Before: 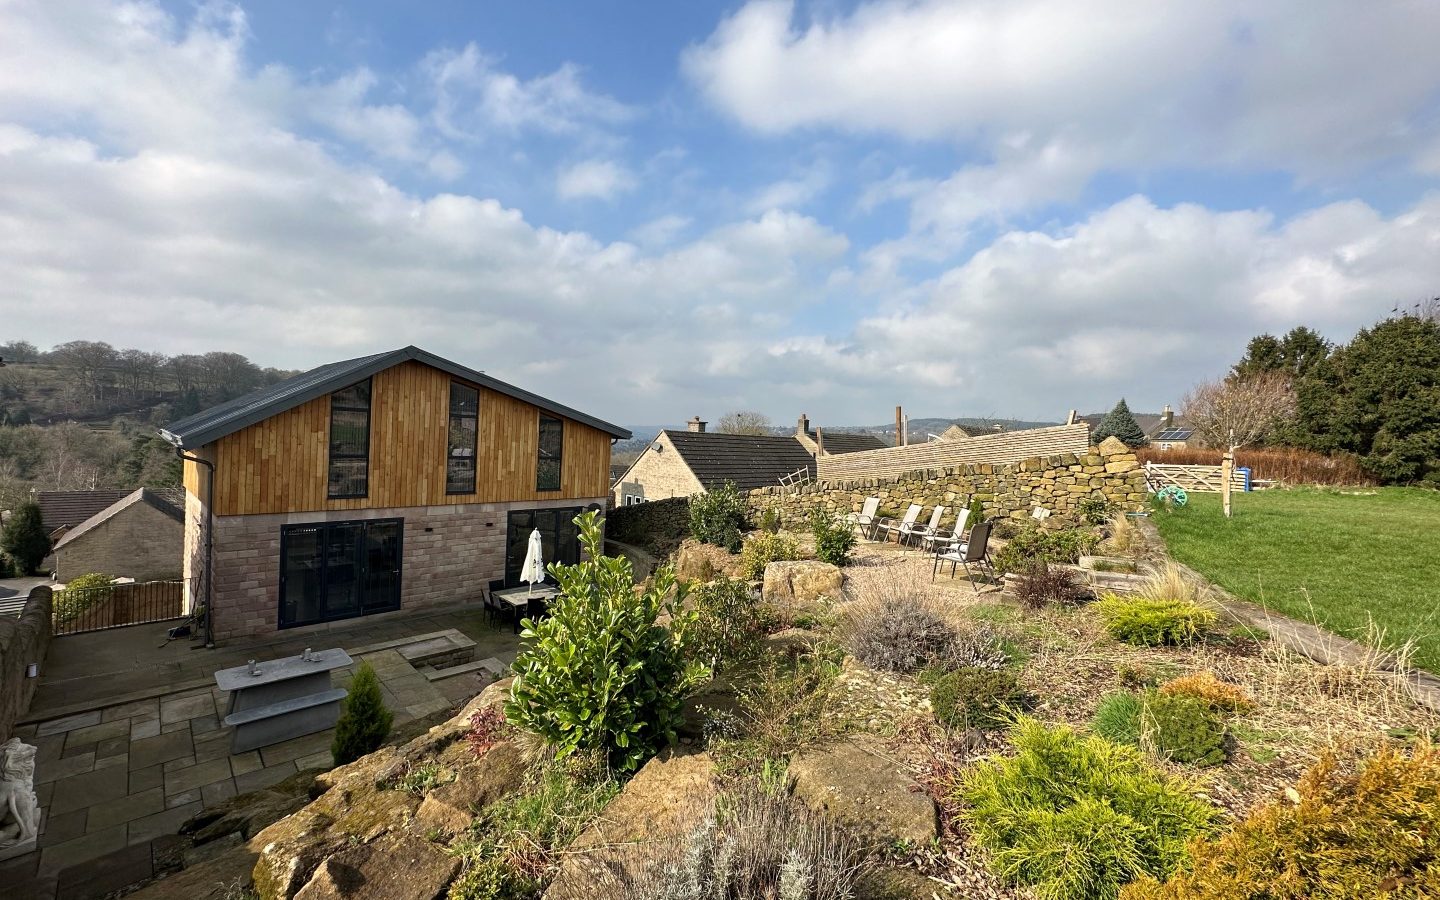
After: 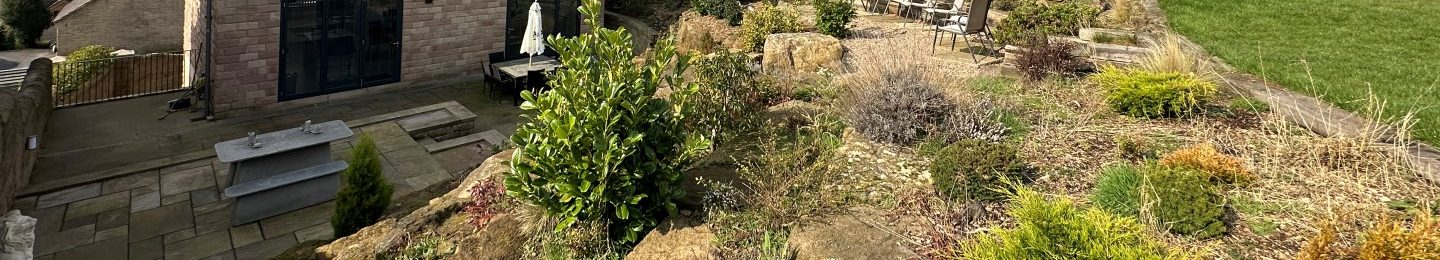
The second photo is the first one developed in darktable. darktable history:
crop and rotate: top 58.667%, bottom 12.423%
